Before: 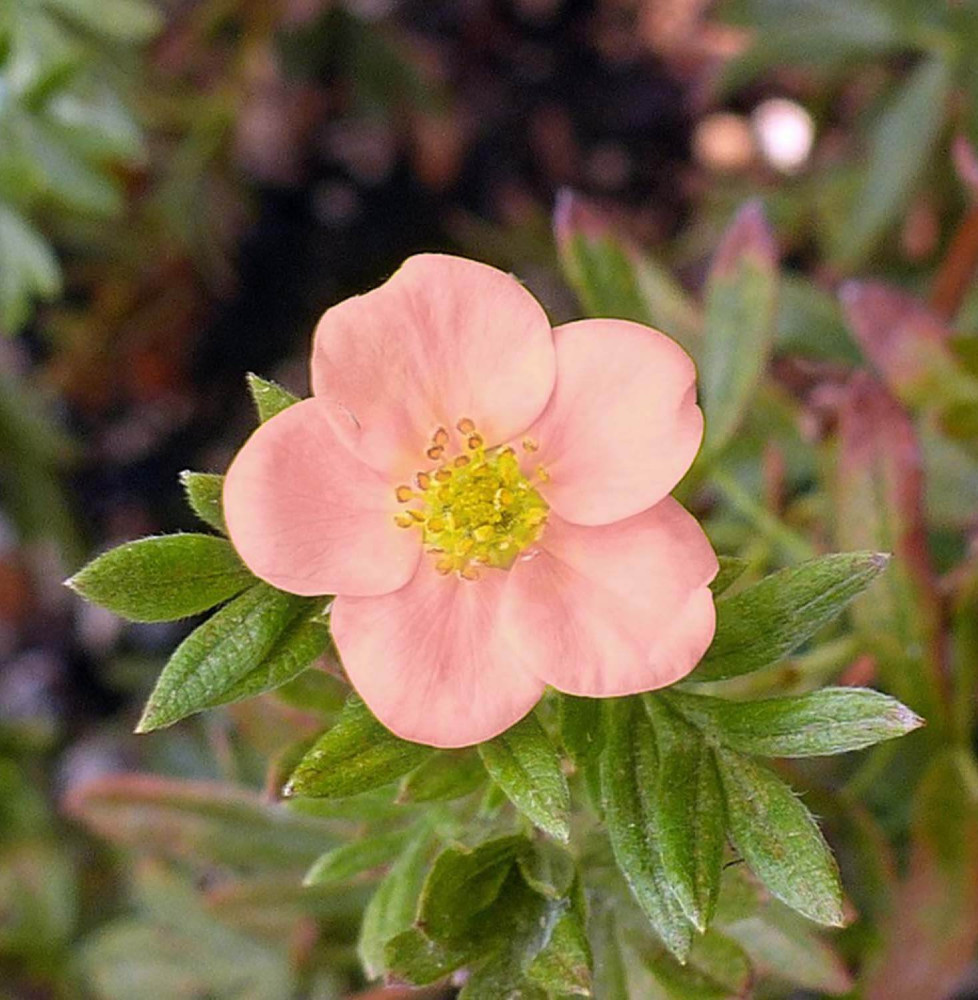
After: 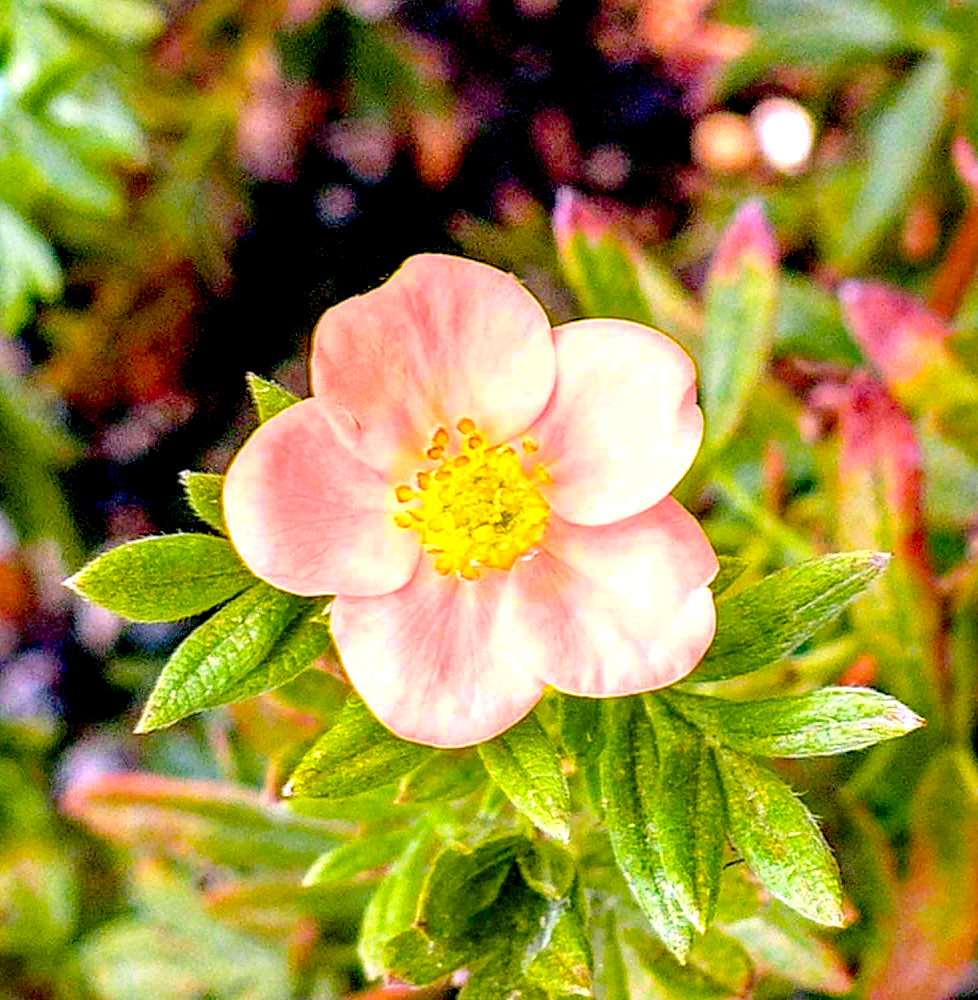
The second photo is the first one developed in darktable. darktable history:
color correction: highlights a* 4.43, highlights b* 4.96, shadows a* -7.49, shadows b* 4.77
levels: levels [0, 0.397, 0.955]
contrast brightness saturation: saturation -0.068
haze removal: strength 0.302, distance 0.257, compatibility mode true, adaptive false
local contrast: highlights 18%, detail 188%
exposure: exposure 0.079 EV, compensate exposure bias true, compensate highlight preservation false
tone equalizer: -8 EV -0.758 EV, -7 EV -0.686 EV, -6 EV -0.589 EV, -5 EV -0.402 EV, -3 EV 0.401 EV, -2 EV 0.6 EV, -1 EV 0.693 EV, +0 EV 0.724 EV
color balance rgb: global offset › luminance -0.493%, linear chroma grading › global chroma 9.81%, perceptual saturation grading › global saturation 29.473%, contrast -10.144%
